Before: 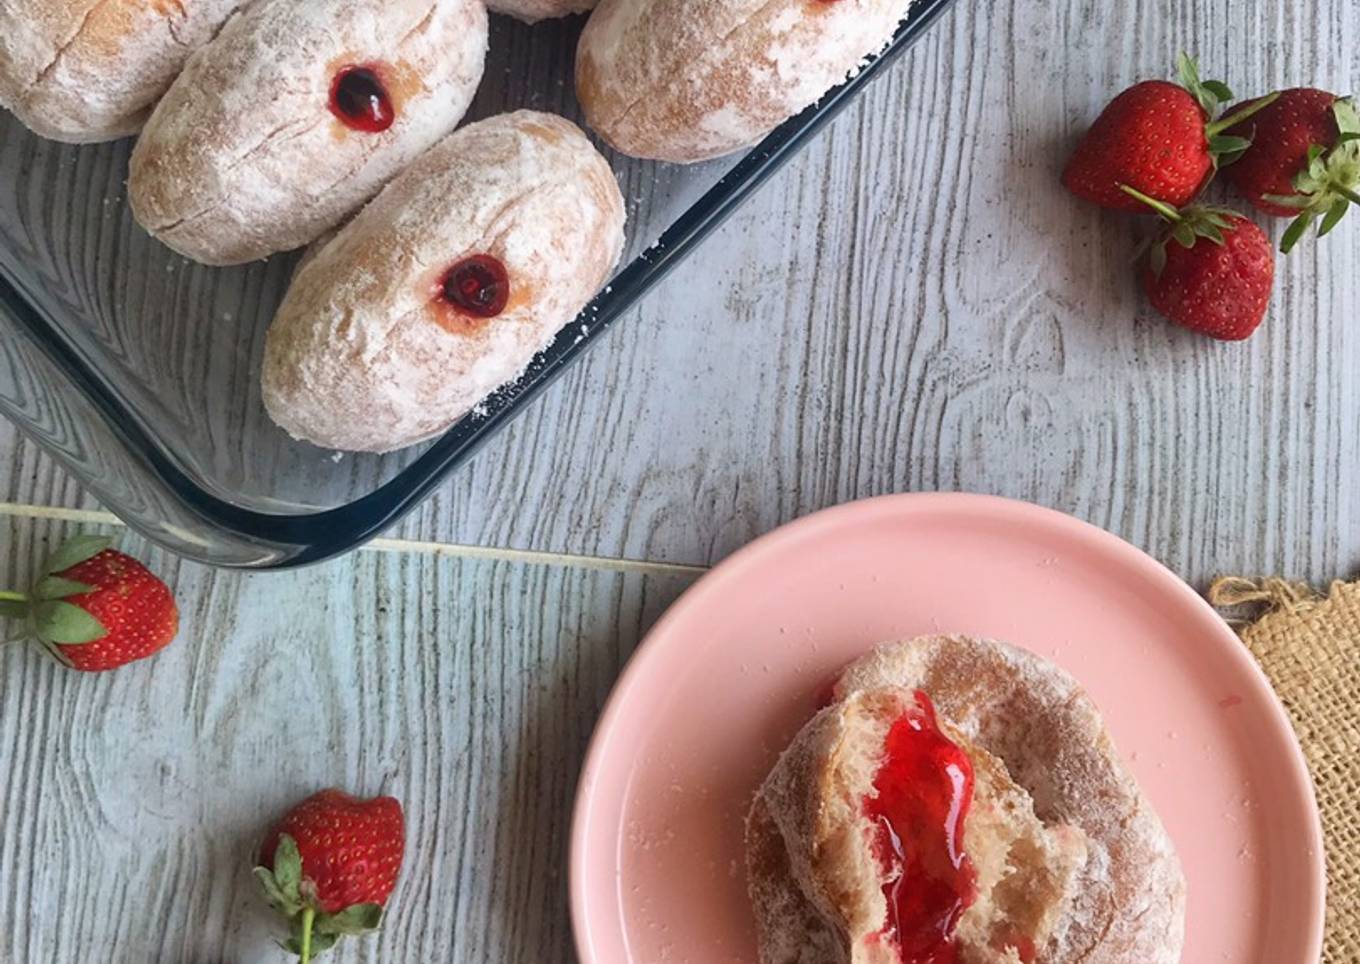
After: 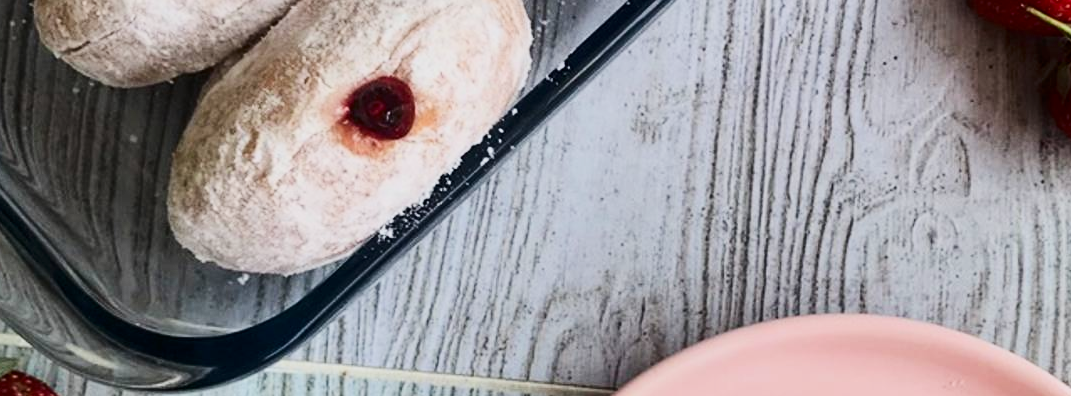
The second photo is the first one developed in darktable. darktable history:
crop: left 6.982%, top 18.547%, right 14.251%, bottom 40.305%
filmic rgb: black relative exposure -7.65 EV, white relative exposure 4.56 EV, hardness 3.61
contrast brightness saturation: contrast 0.294
